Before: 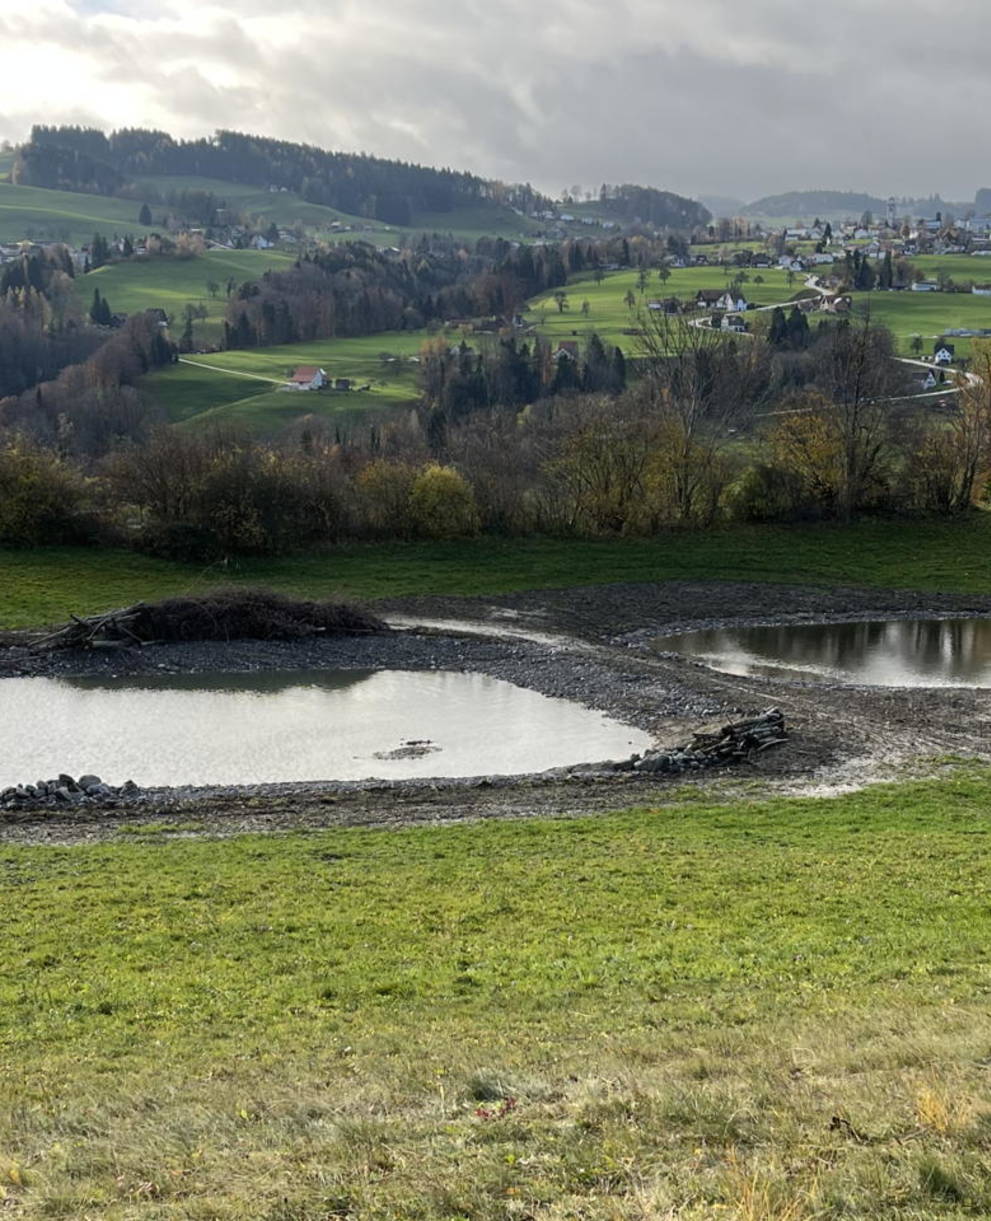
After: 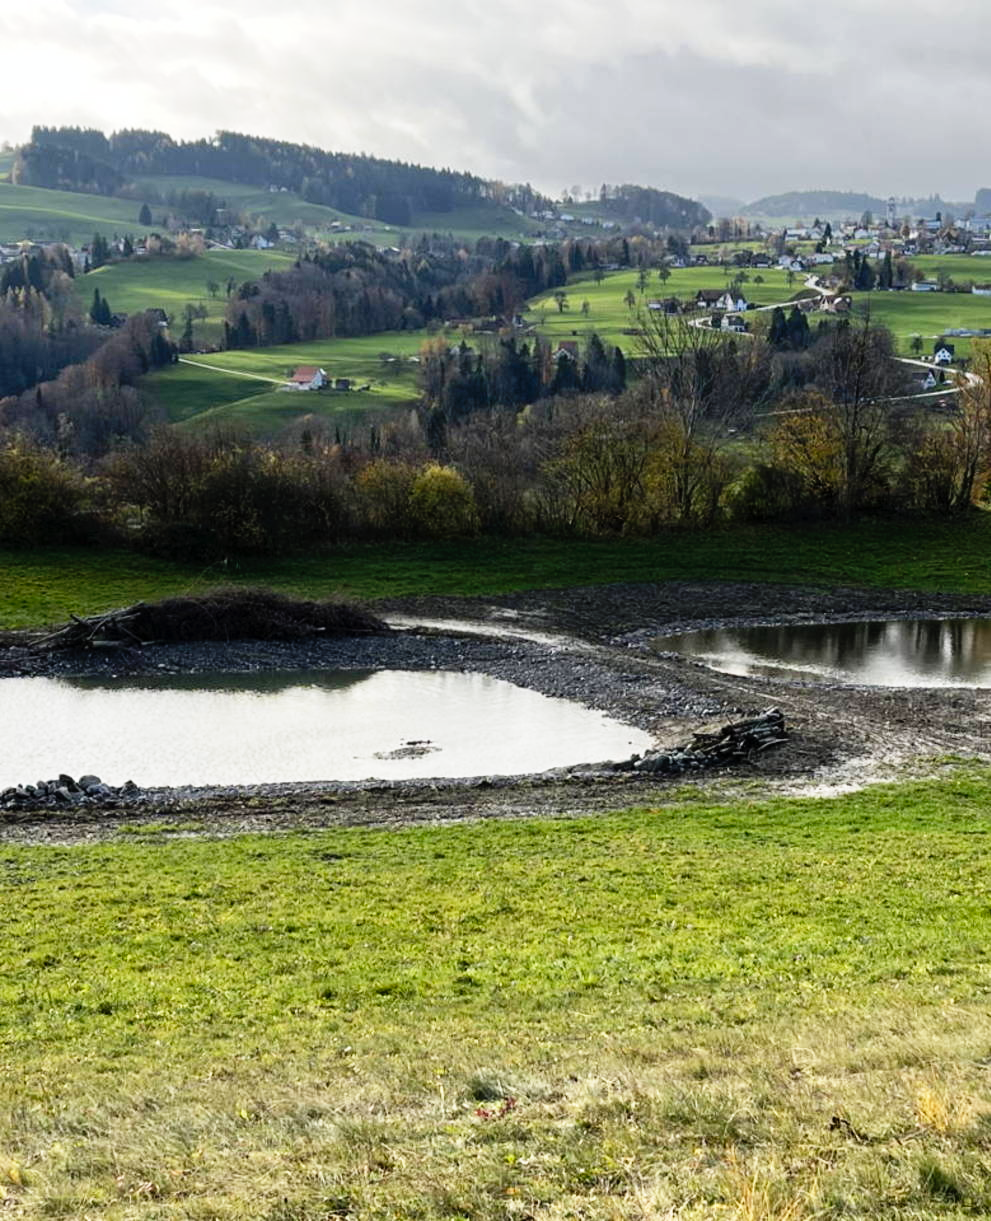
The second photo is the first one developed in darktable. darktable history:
base curve: curves: ch0 [(0, 0) (0.579, 0.807) (1, 1)], preserve colors none
tone curve: curves: ch0 [(0, 0) (0.003, 0.001) (0.011, 0.004) (0.025, 0.011) (0.044, 0.021) (0.069, 0.028) (0.1, 0.036) (0.136, 0.051) (0.177, 0.085) (0.224, 0.127) (0.277, 0.193) (0.335, 0.266) (0.399, 0.338) (0.468, 0.419) (0.543, 0.504) (0.623, 0.593) (0.709, 0.689) (0.801, 0.784) (0.898, 0.888) (1, 1)], preserve colors none
